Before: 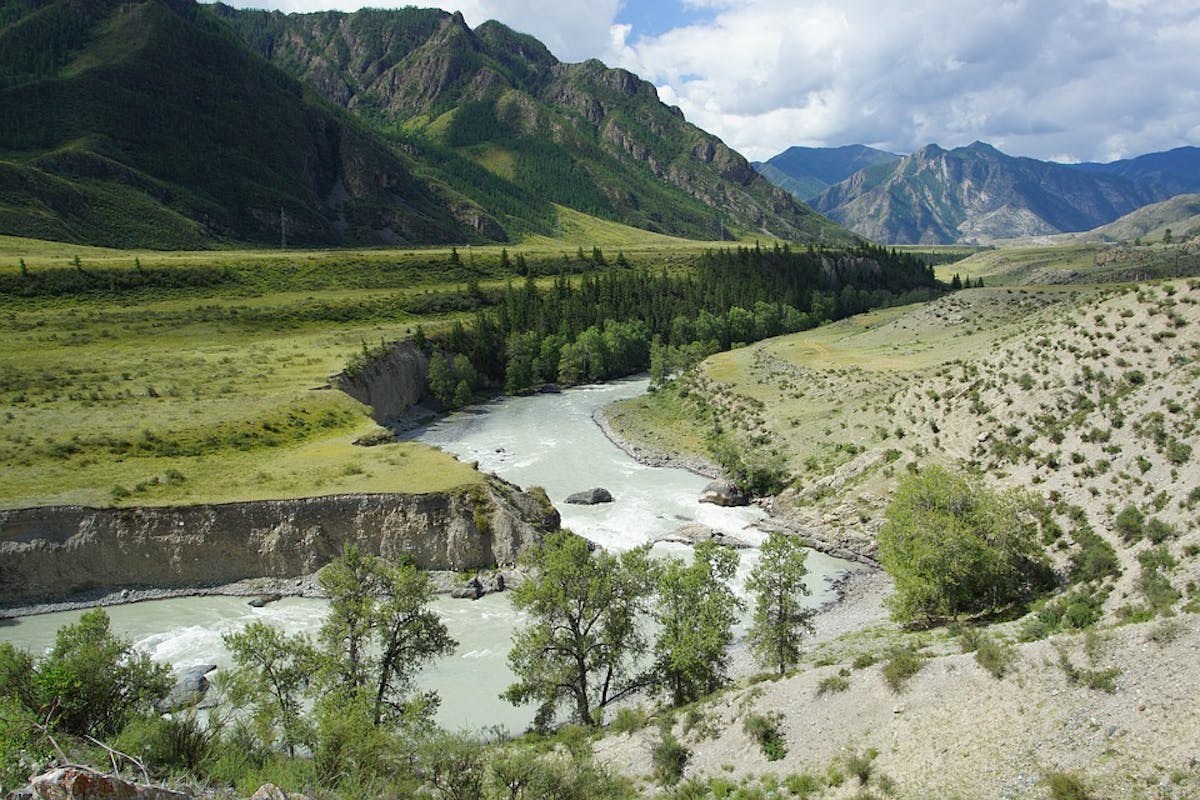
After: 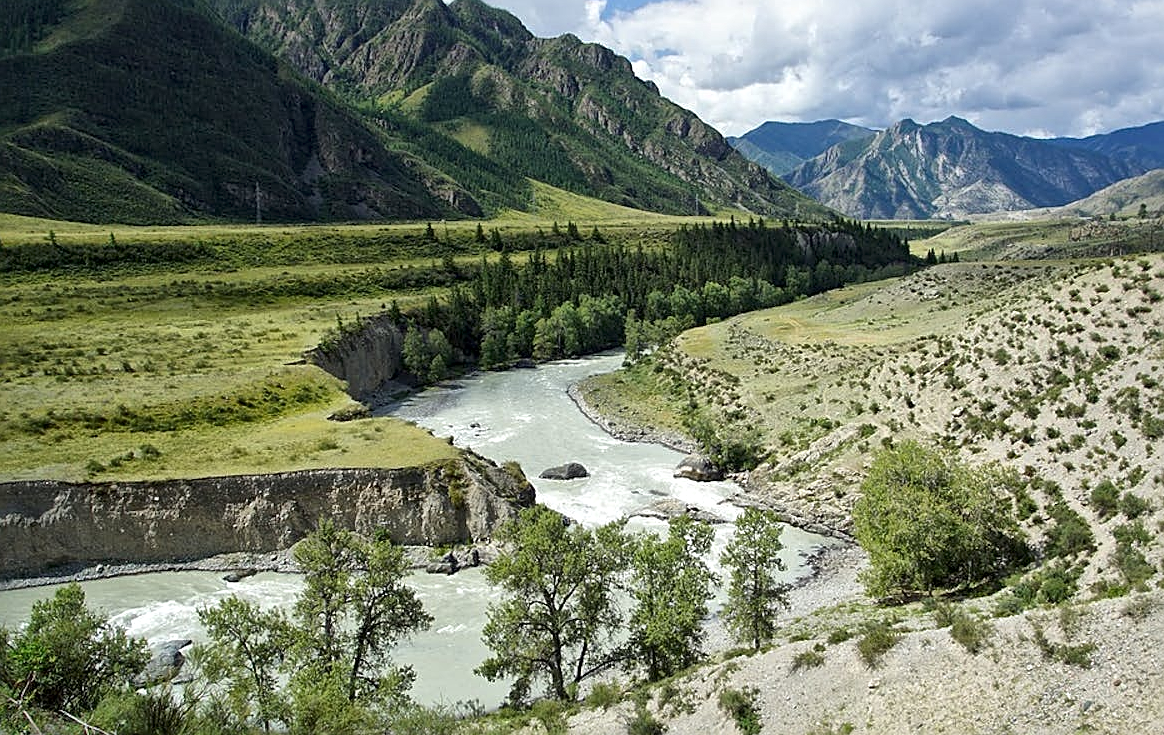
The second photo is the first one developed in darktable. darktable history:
local contrast: mode bilateral grid, contrast 19, coarseness 19, detail 163%, midtone range 0.2
crop: left 2.162%, top 3.249%, right 0.811%, bottom 4.829%
sharpen: on, module defaults
